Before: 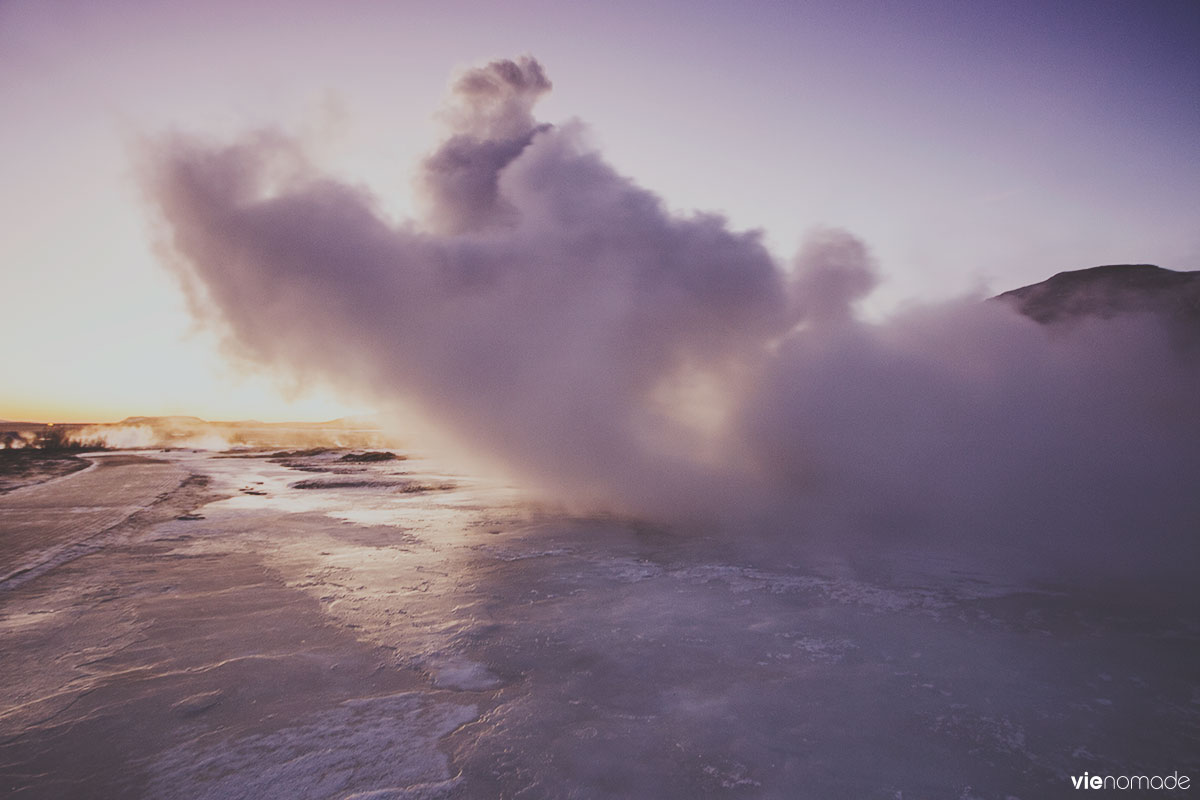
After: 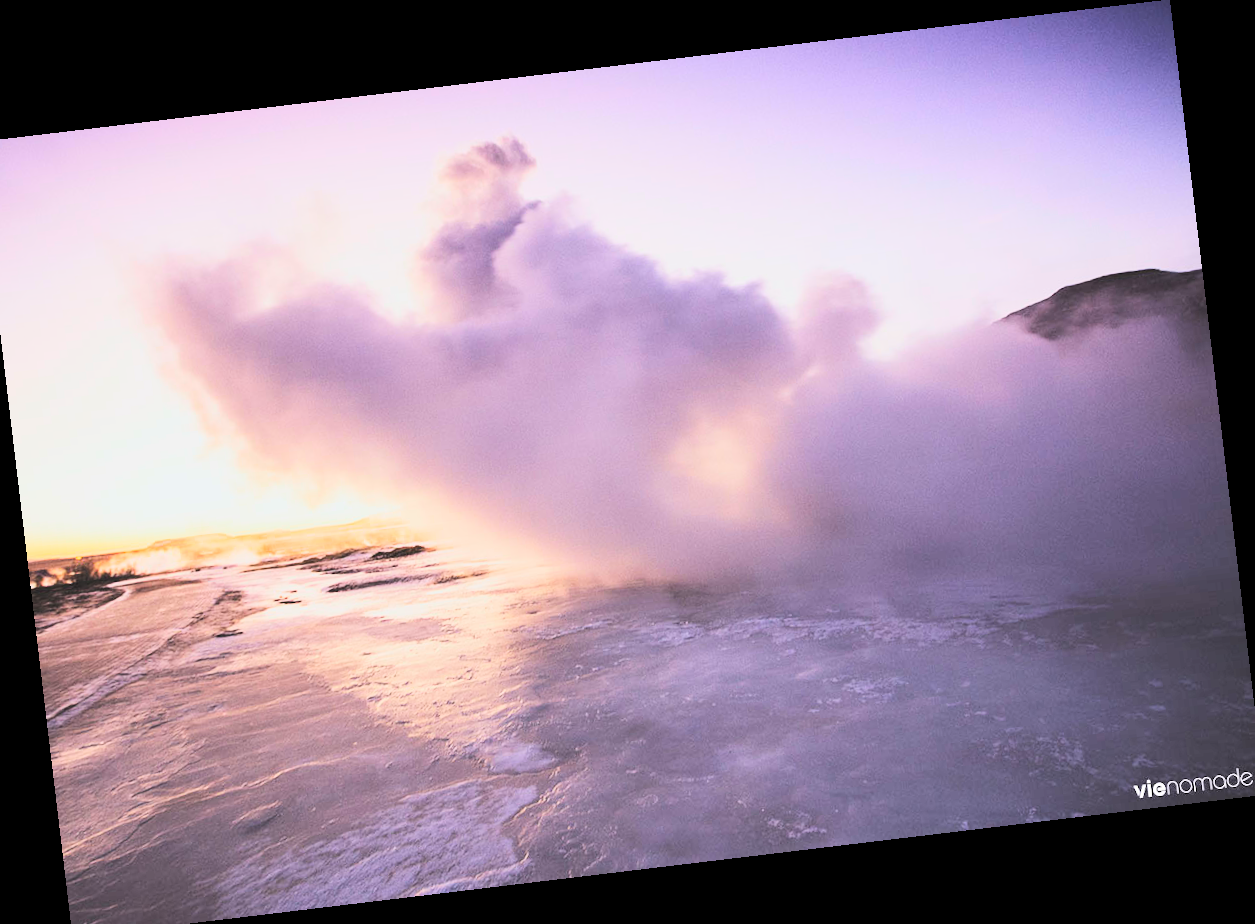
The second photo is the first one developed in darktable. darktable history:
rotate and perspective: rotation -6.83°, automatic cropping off
tone curve: curves: ch0 [(0, 0) (0.004, 0) (0.133, 0.071) (0.325, 0.456) (0.832, 0.957) (1, 1)], color space Lab, linked channels, preserve colors none
crop and rotate: left 1.774%, right 0.633%, bottom 1.28%
color balance: output saturation 110%
